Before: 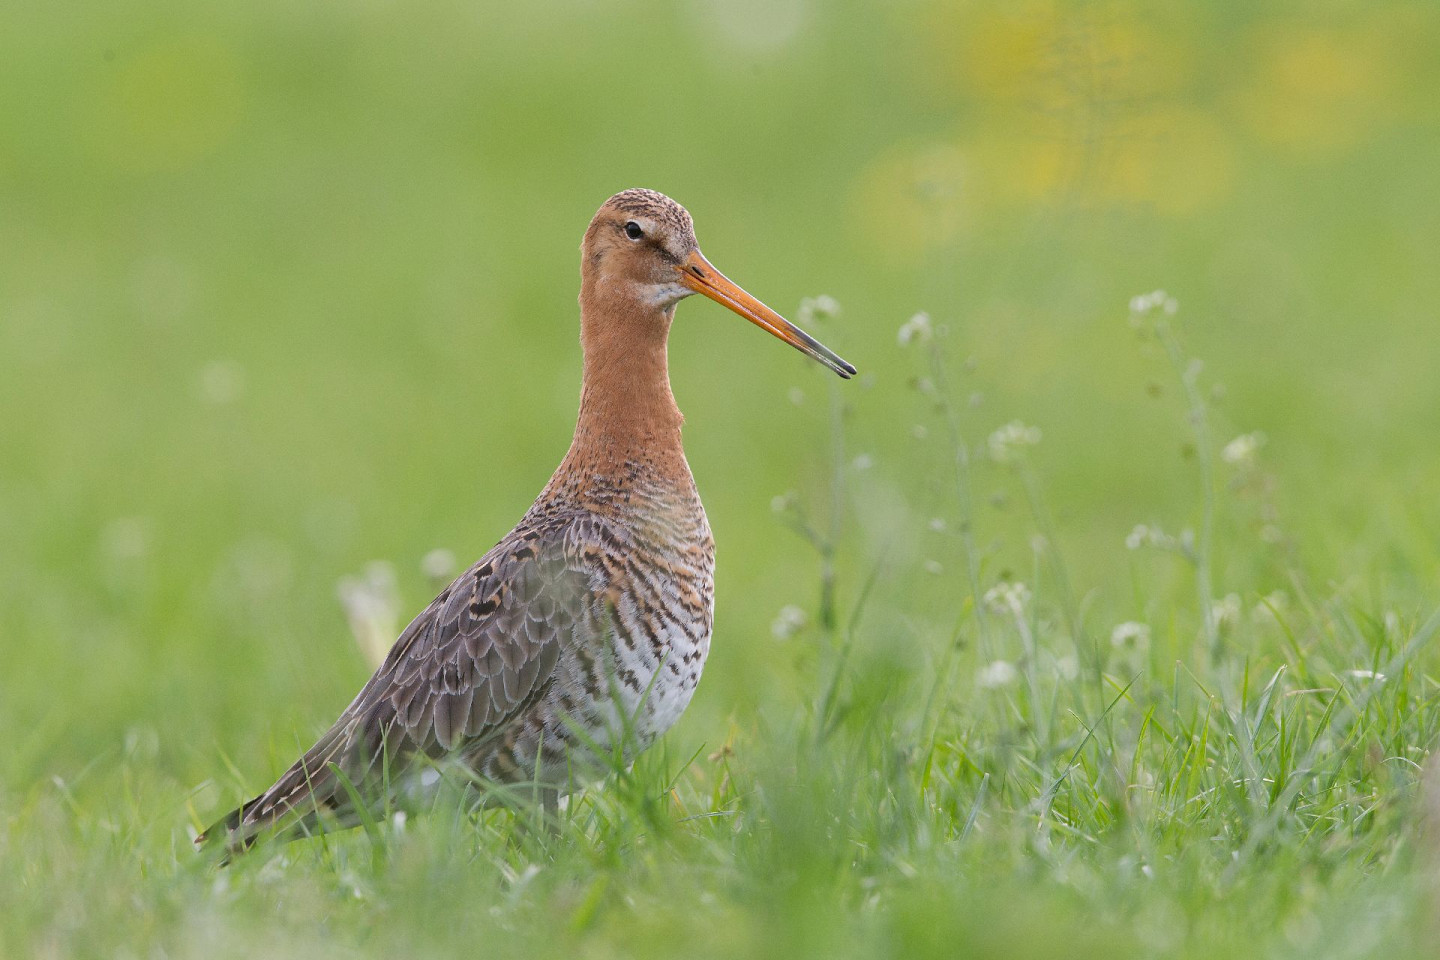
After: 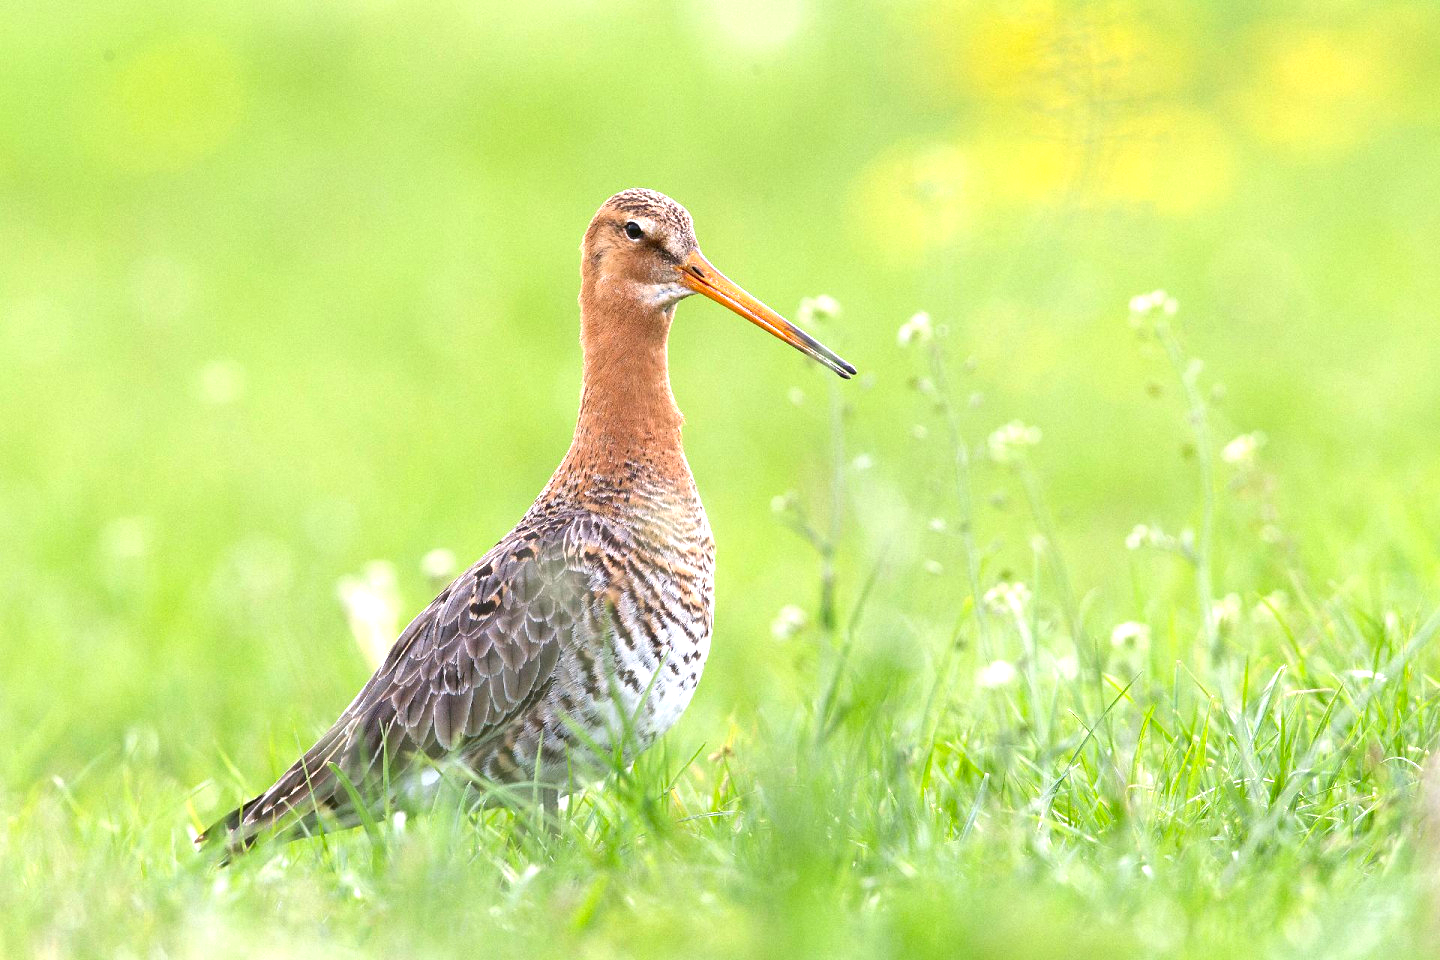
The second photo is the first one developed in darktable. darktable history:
exposure: black level correction 0, exposure 1.2 EV, compensate highlight preservation false
contrast brightness saturation: contrast 0.07, brightness -0.14, saturation 0.11
